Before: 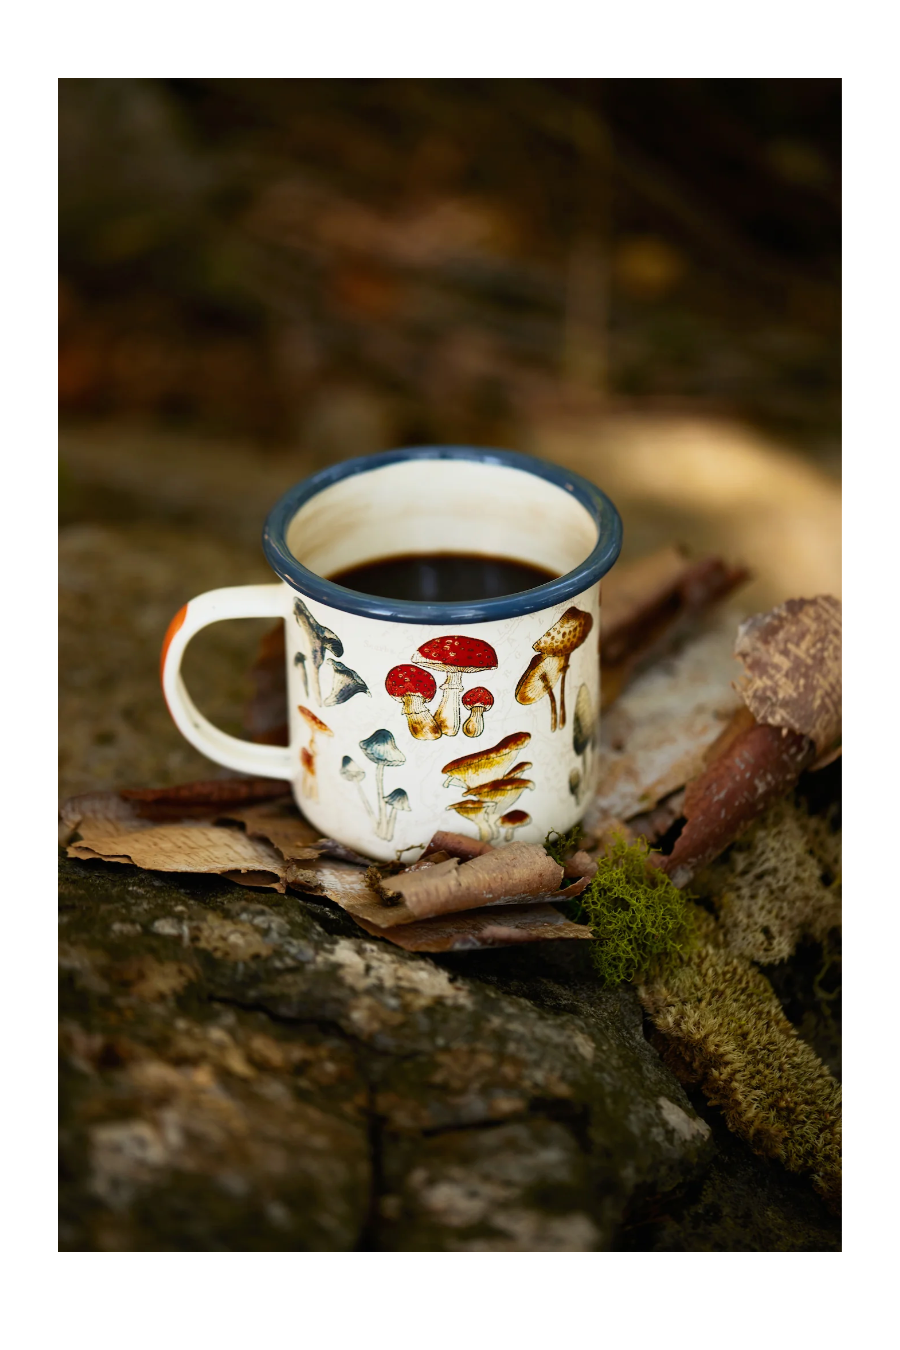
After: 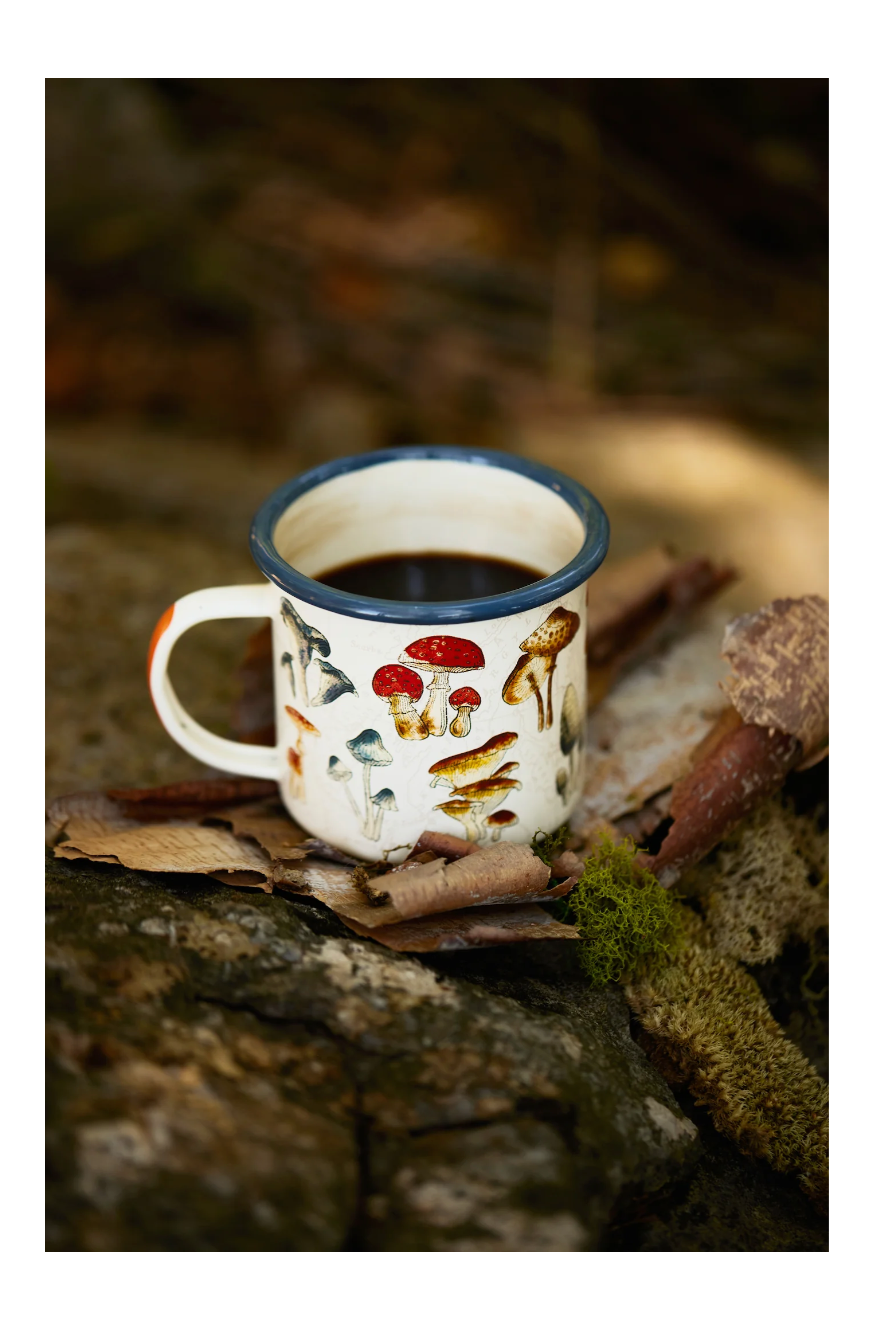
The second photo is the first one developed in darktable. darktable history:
crop and rotate: left 1.546%, right 0.678%, bottom 1.317%
